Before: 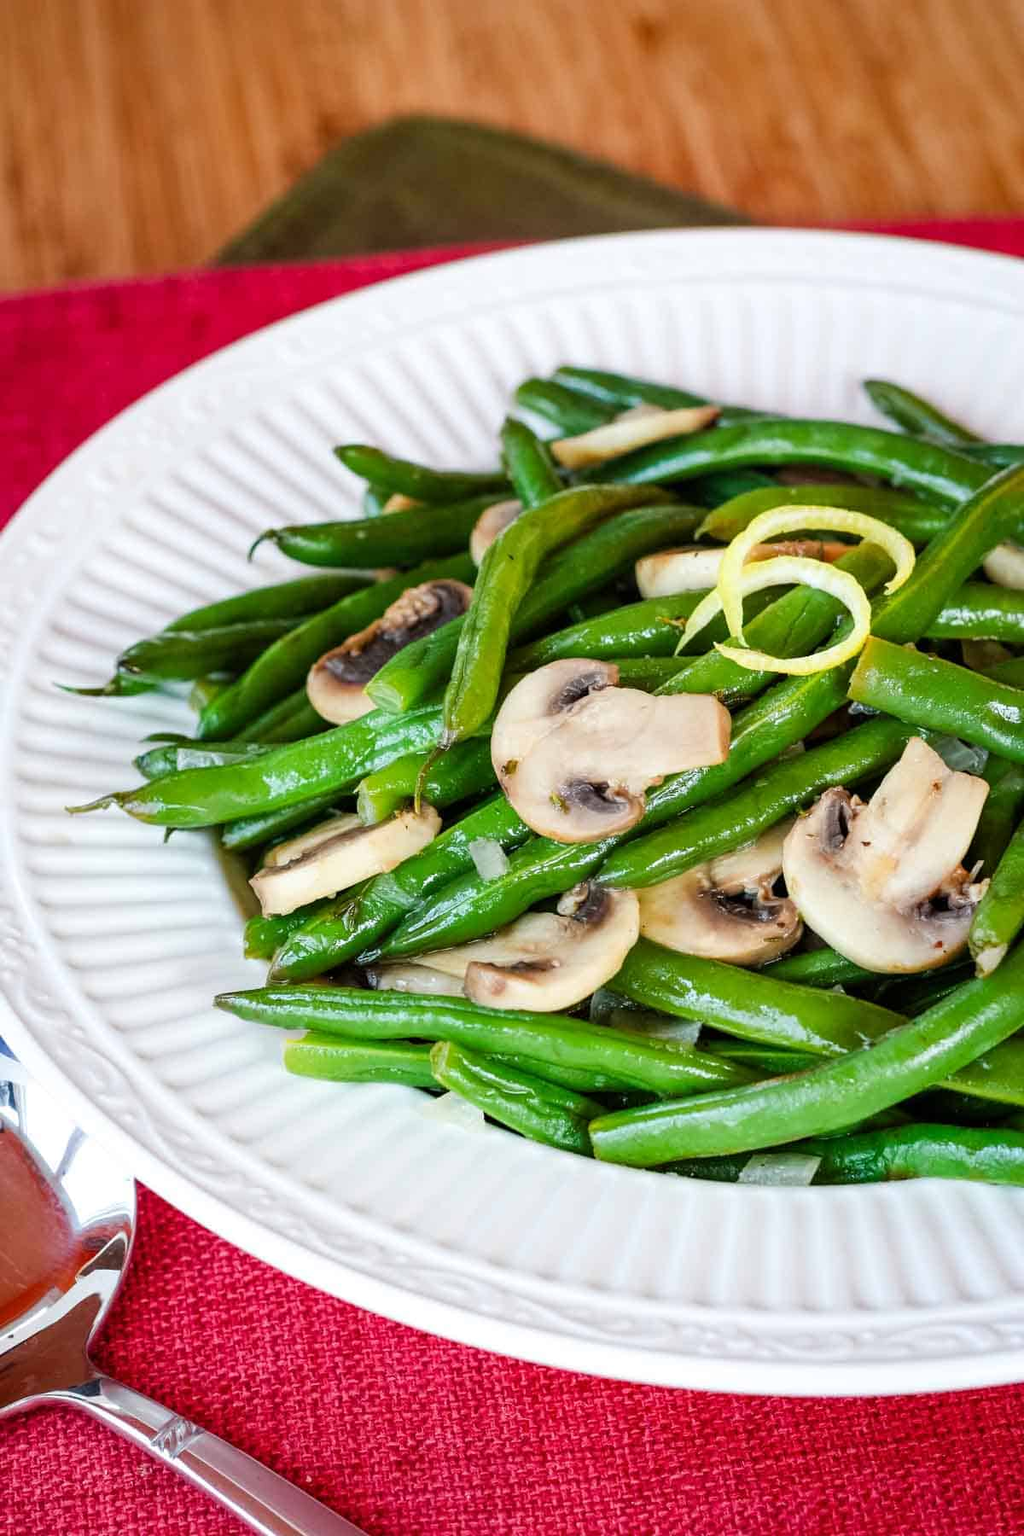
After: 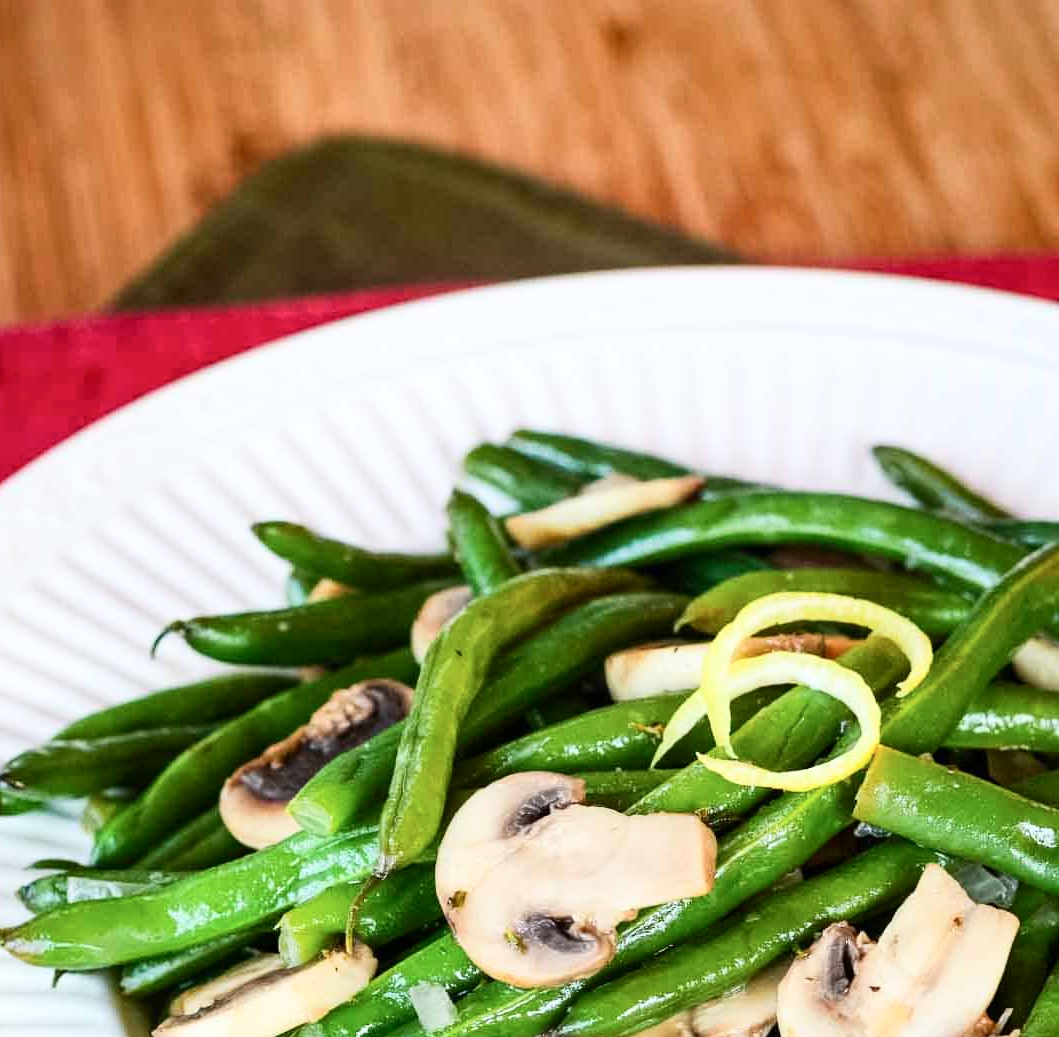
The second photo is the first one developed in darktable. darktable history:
crop and rotate: left 11.681%, bottom 42.354%
contrast brightness saturation: contrast 0.24, brightness 0.087
